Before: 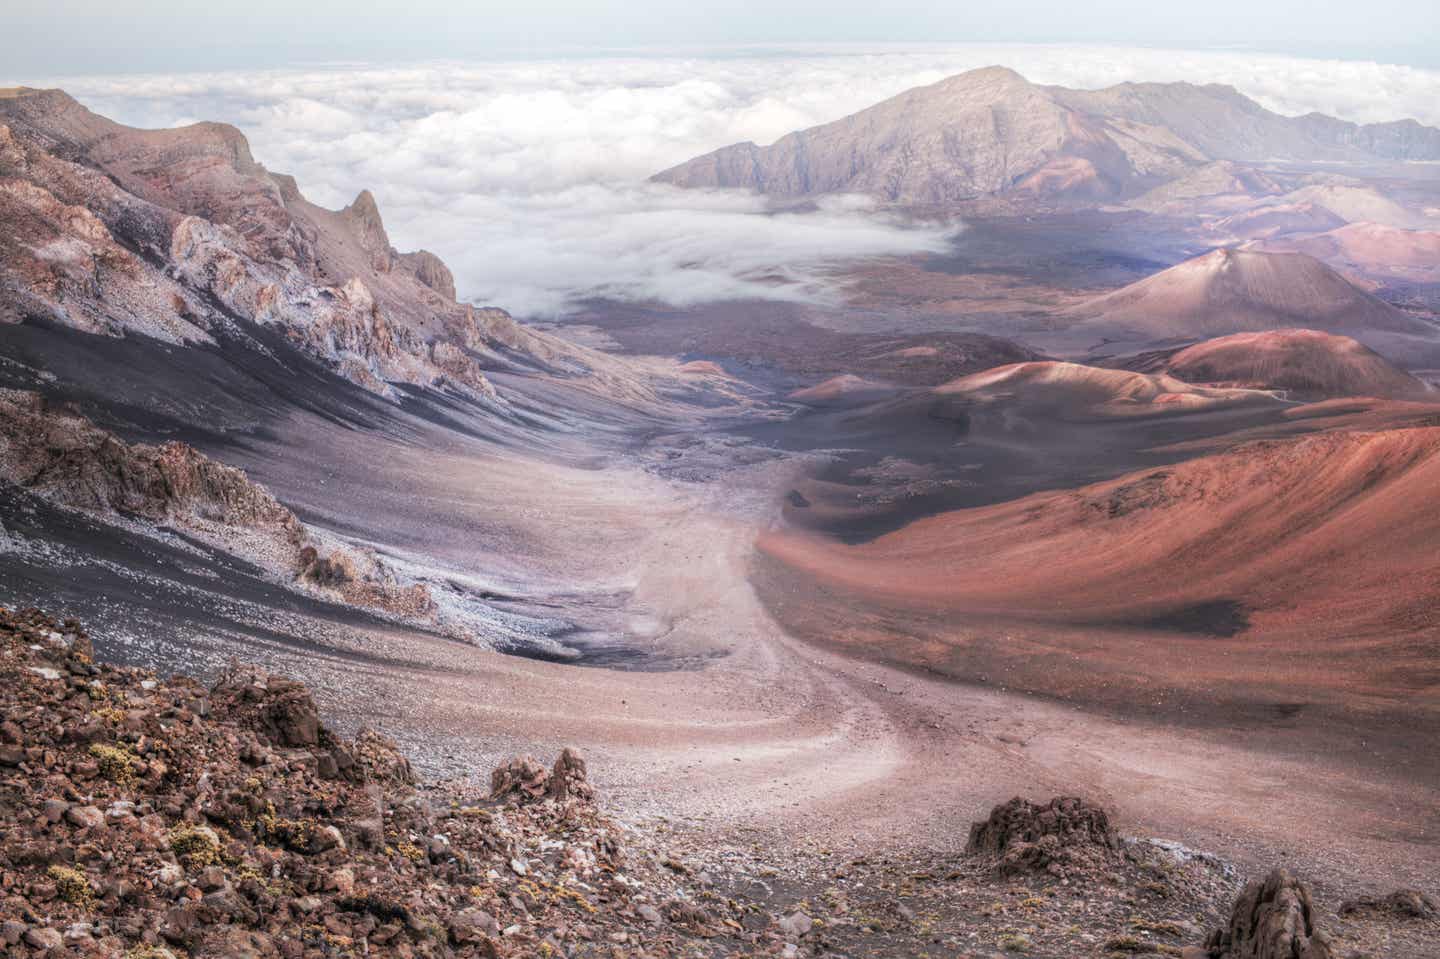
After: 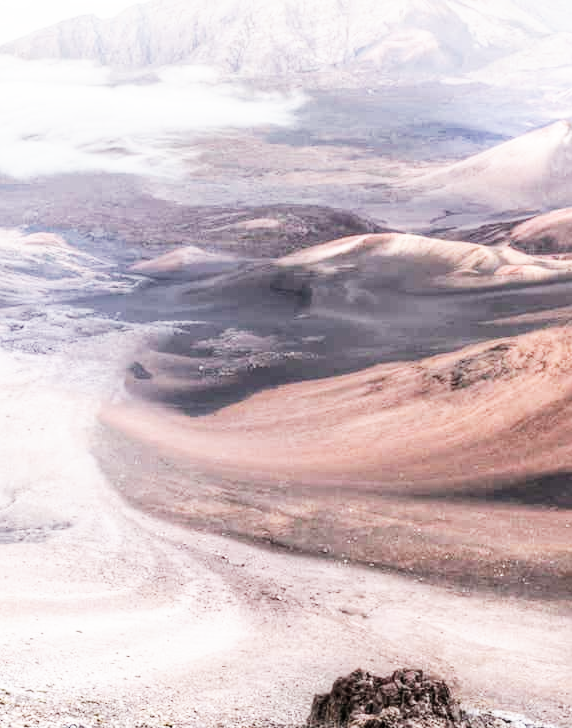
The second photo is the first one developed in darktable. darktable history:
crop: left 45.721%, top 13.393%, right 14.118%, bottom 10.01%
contrast brightness saturation: contrast 0.1, saturation -0.36
base curve: curves: ch0 [(0, 0) (0.007, 0.004) (0.027, 0.03) (0.046, 0.07) (0.207, 0.54) (0.442, 0.872) (0.673, 0.972) (1, 1)], preserve colors none
